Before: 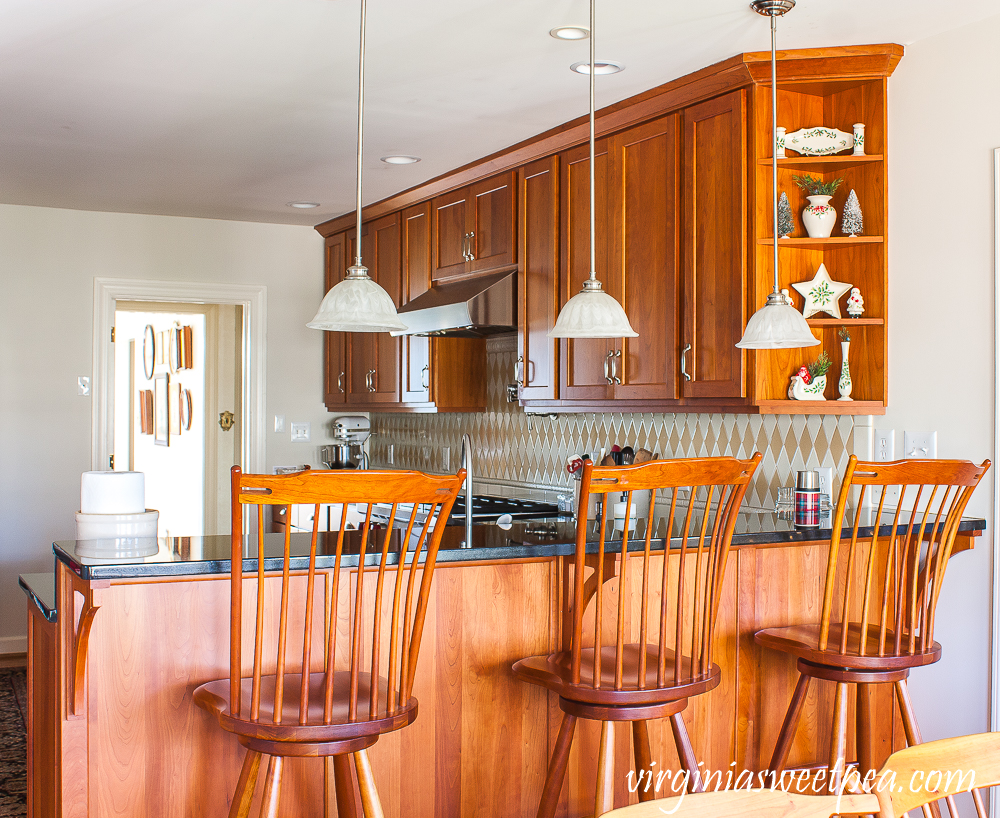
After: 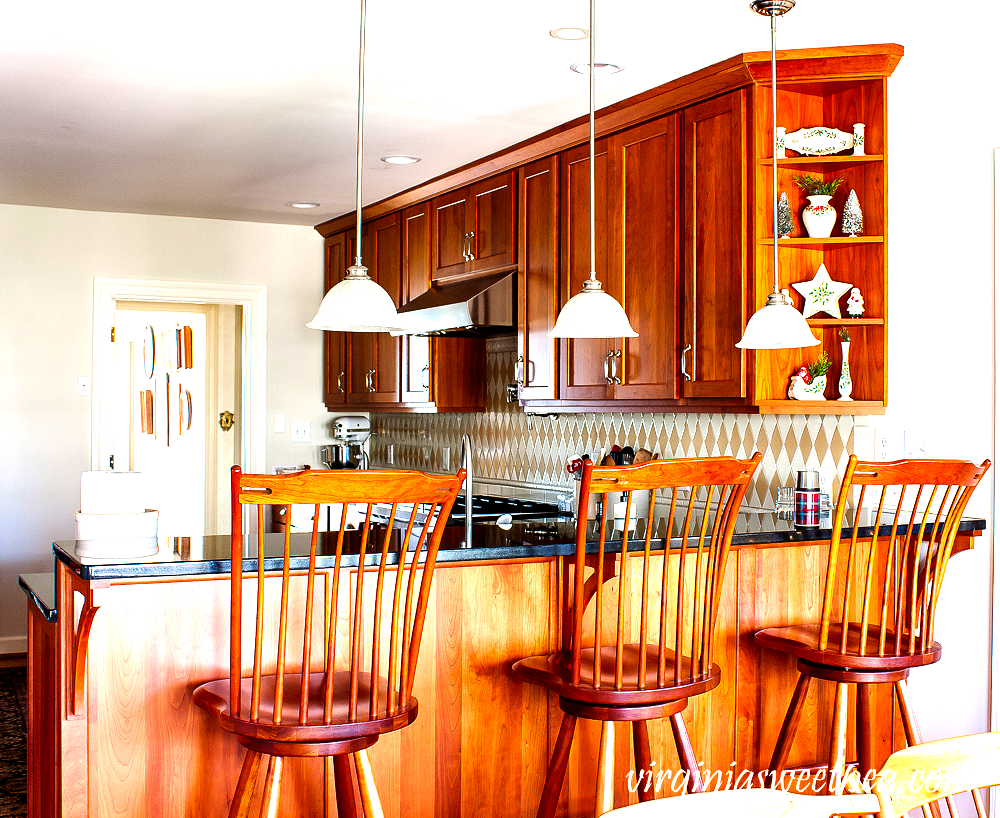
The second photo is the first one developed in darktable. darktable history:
filmic rgb: black relative exposure -8.2 EV, white relative exposure 2.24 EV, hardness 7.12, latitude 85.32%, contrast 1.686, highlights saturation mix -3.34%, shadows ↔ highlights balance -2.61%, preserve chrominance no, color science v4 (2020), contrast in shadows soft
